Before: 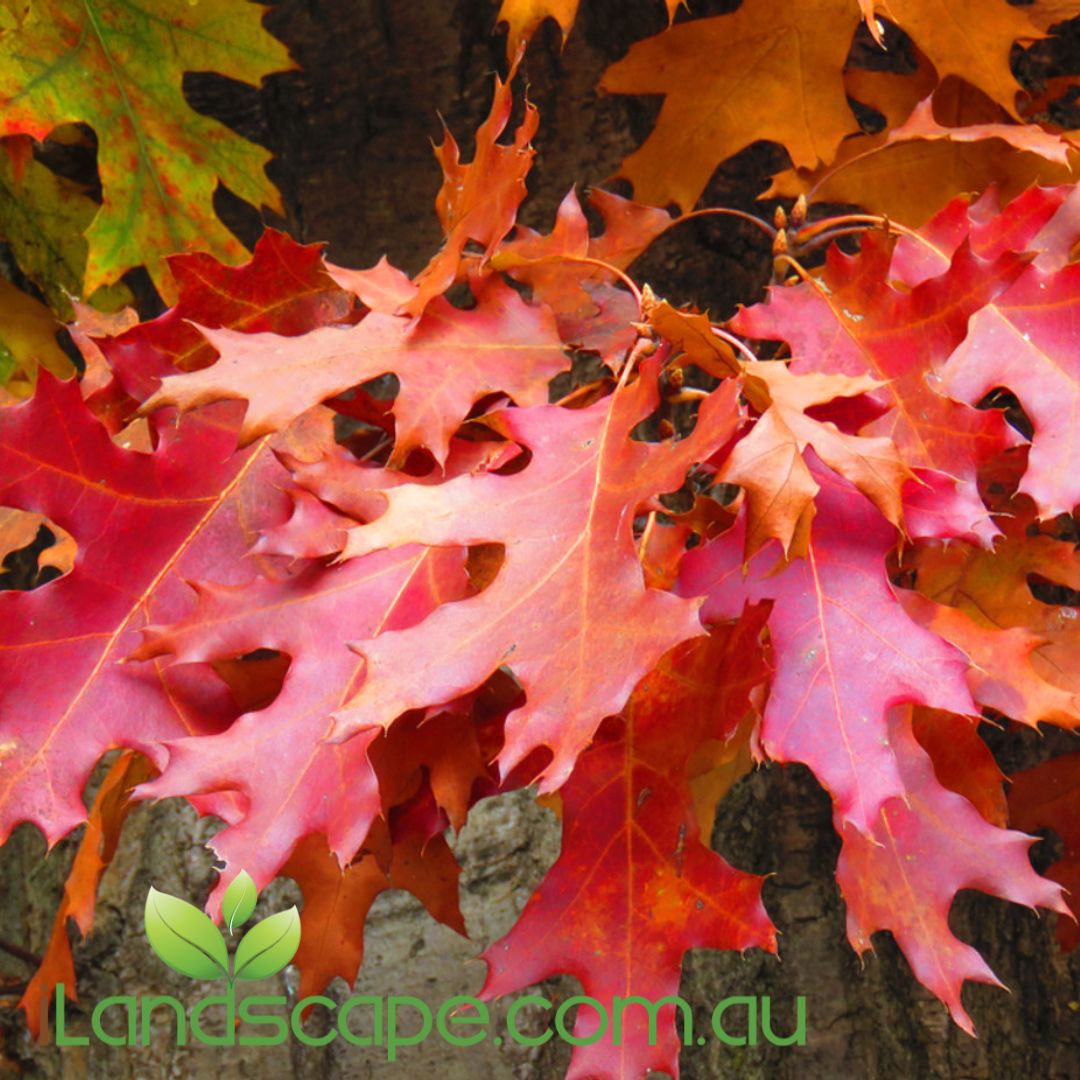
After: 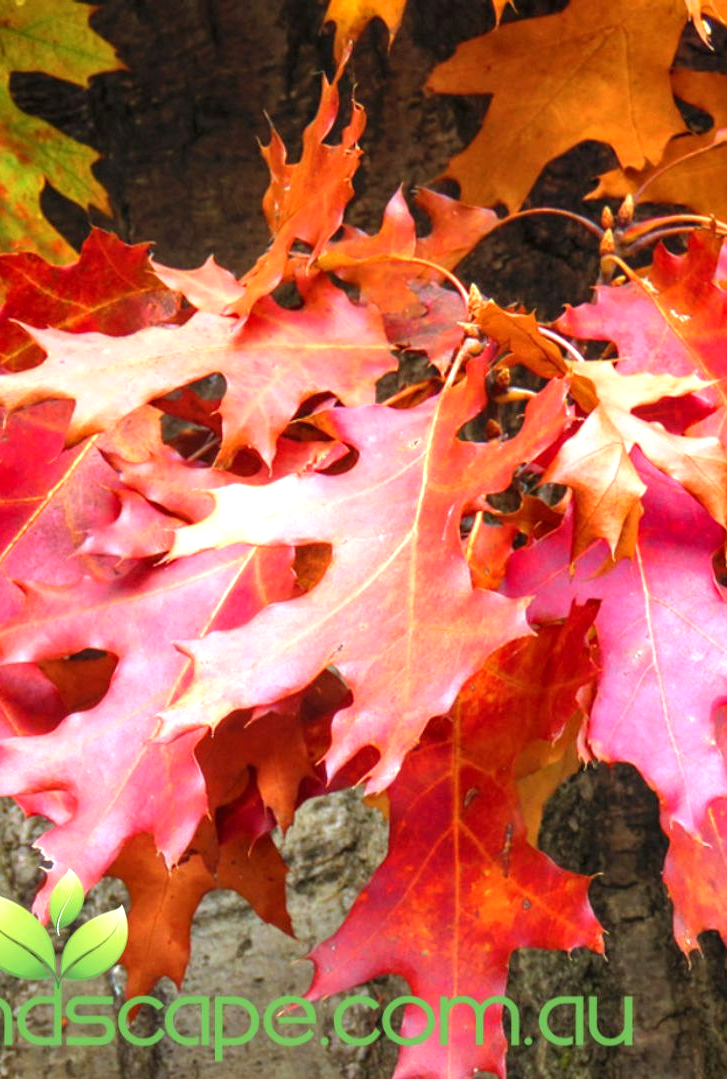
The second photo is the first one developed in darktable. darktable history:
local contrast: on, module defaults
crop and rotate: left 16.128%, right 16.557%
tone equalizer: -8 EV -0.79 EV, -7 EV -0.693 EV, -6 EV -0.584 EV, -5 EV -0.419 EV, -3 EV 0.368 EV, -2 EV 0.6 EV, -1 EV 0.674 EV, +0 EV 0.772 EV, smoothing diameter 24.79%, edges refinement/feathering 14.61, preserve details guided filter
